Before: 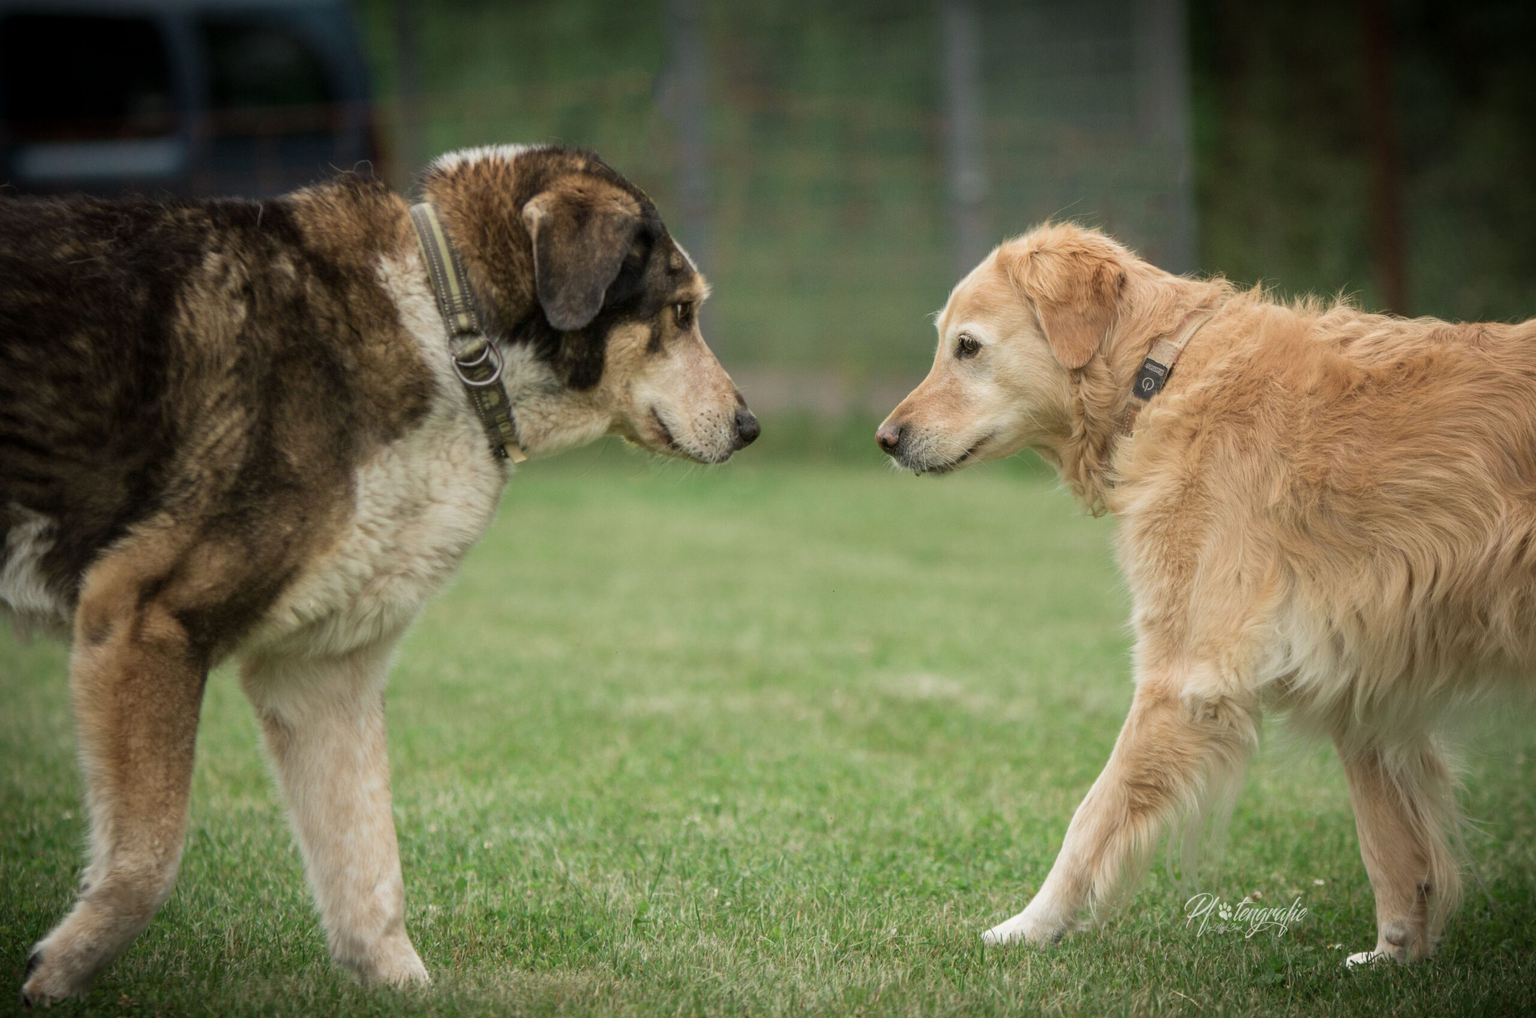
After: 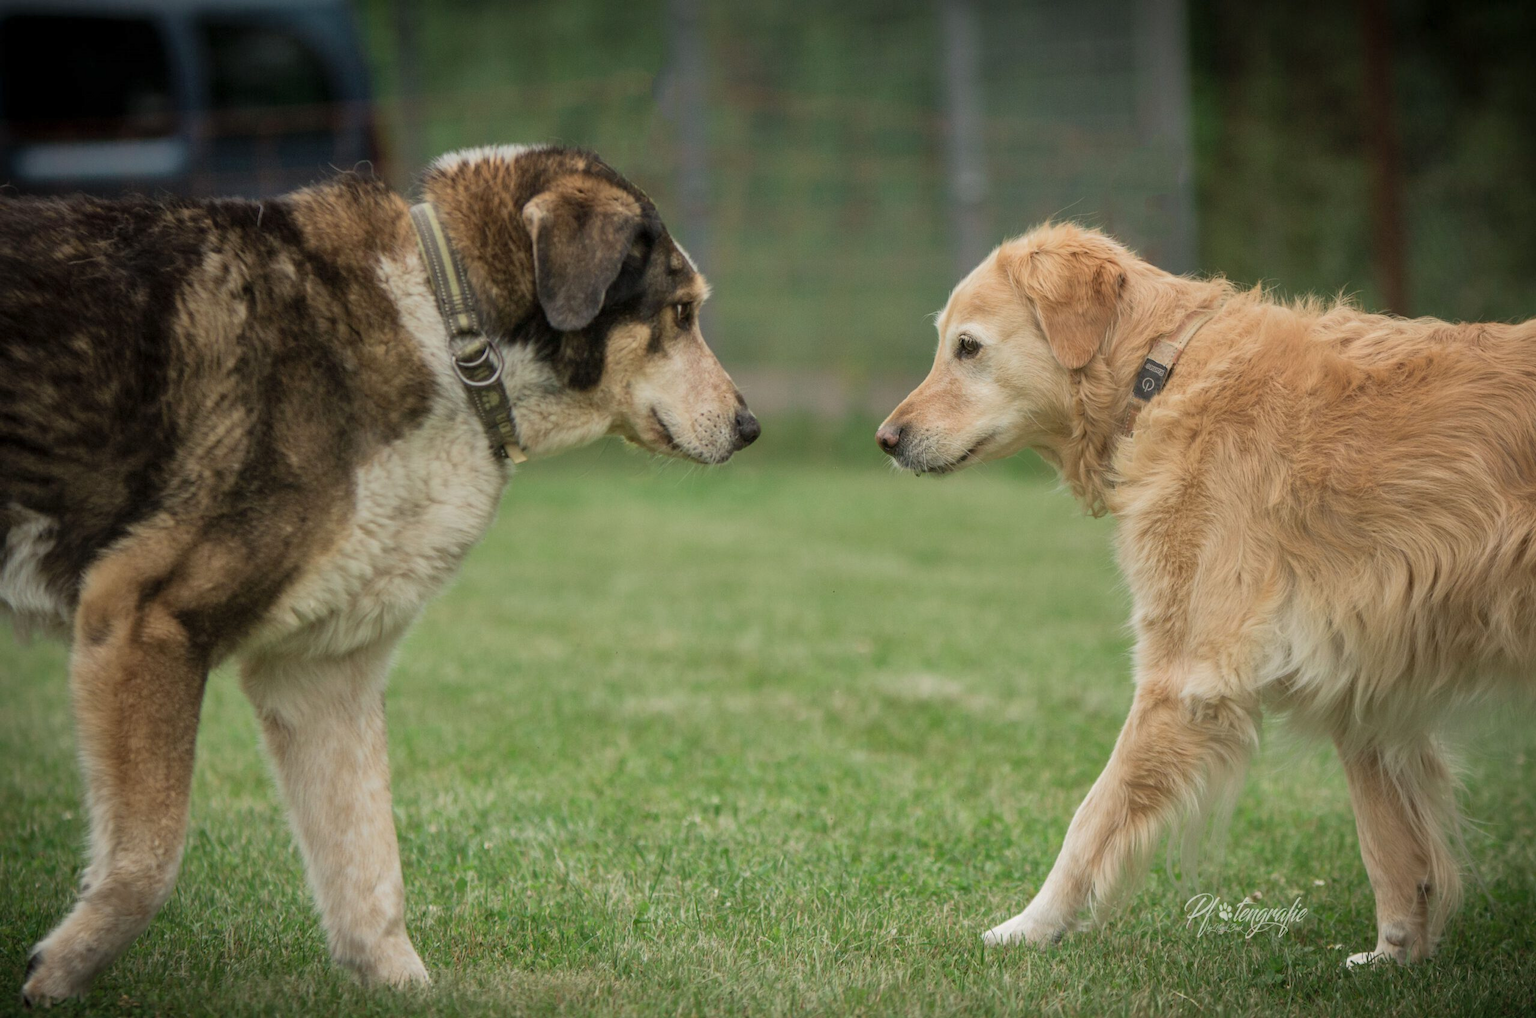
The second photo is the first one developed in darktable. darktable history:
shadows and highlights: shadows 39.43, highlights -59.9
